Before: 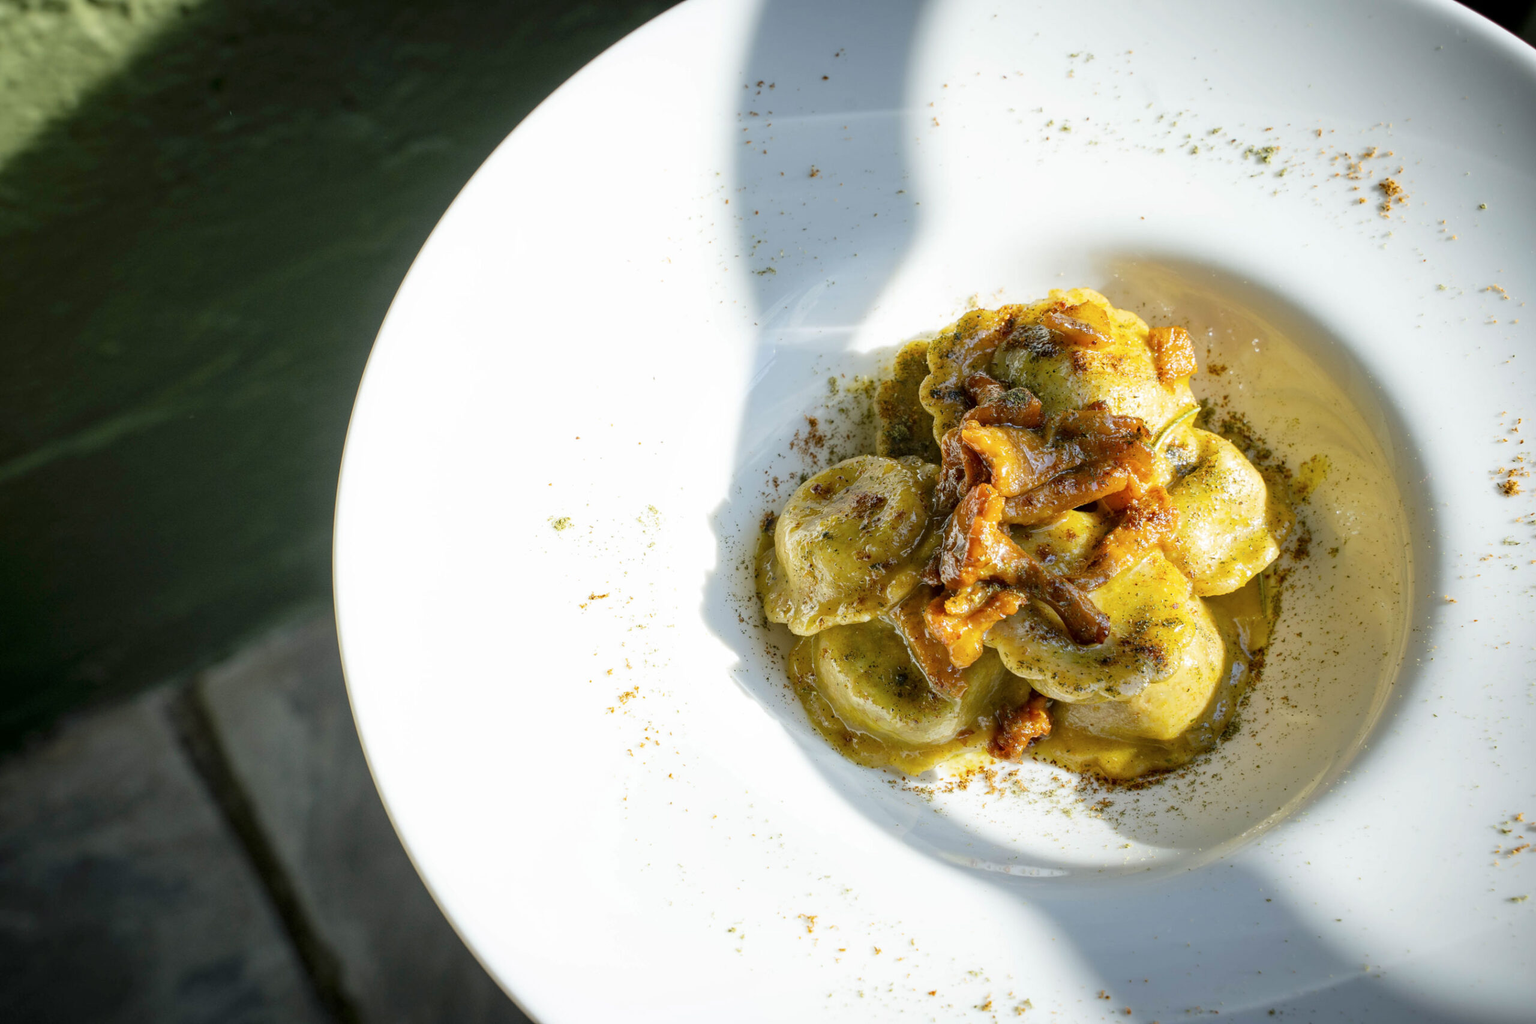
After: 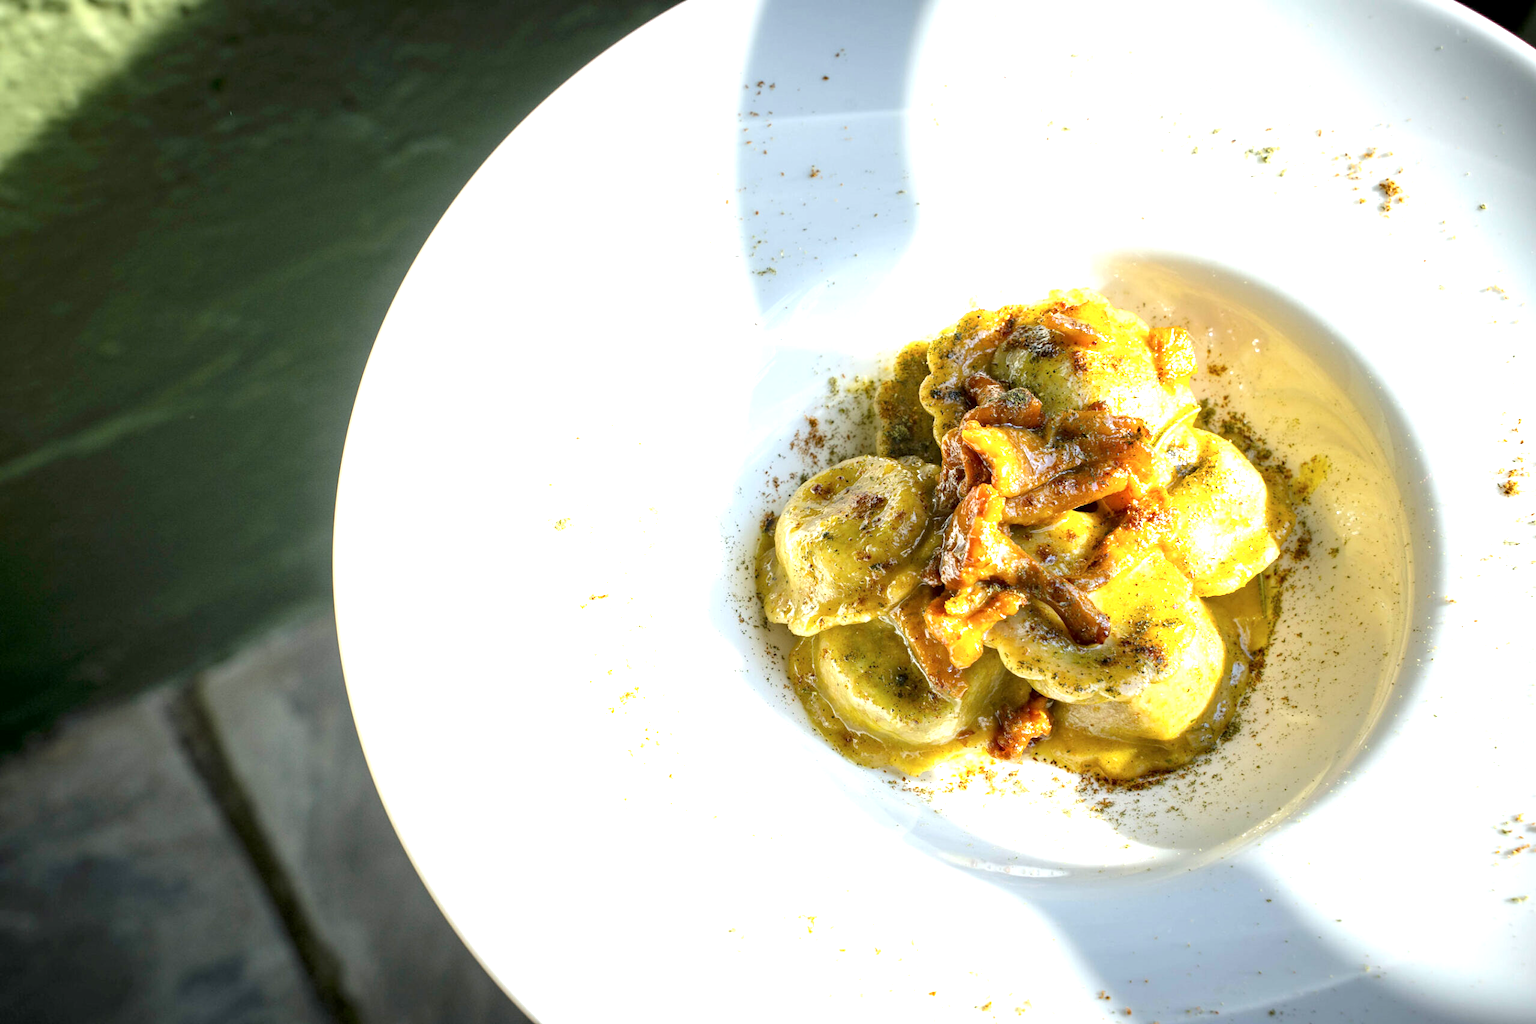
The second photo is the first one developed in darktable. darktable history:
exposure: black level correction 0.001, exposure 0.955 EV, compensate exposure bias true, compensate highlight preservation false
rotate and perspective: automatic cropping original format, crop left 0, crop top 0
